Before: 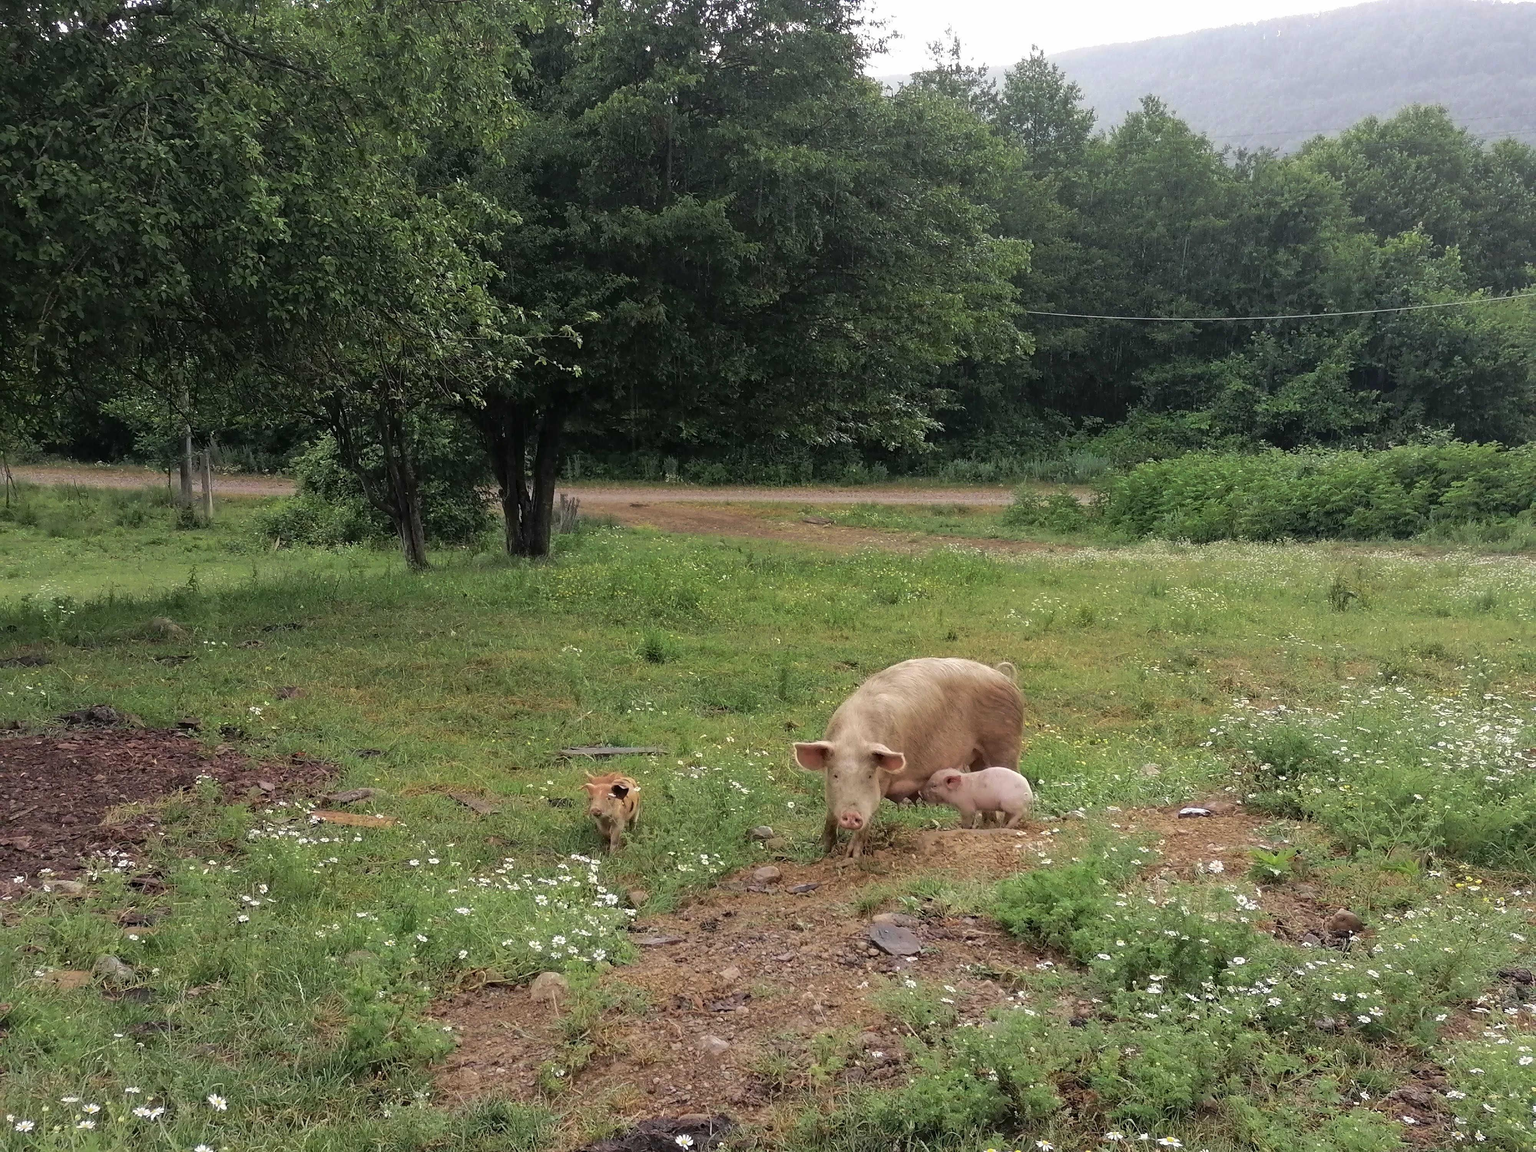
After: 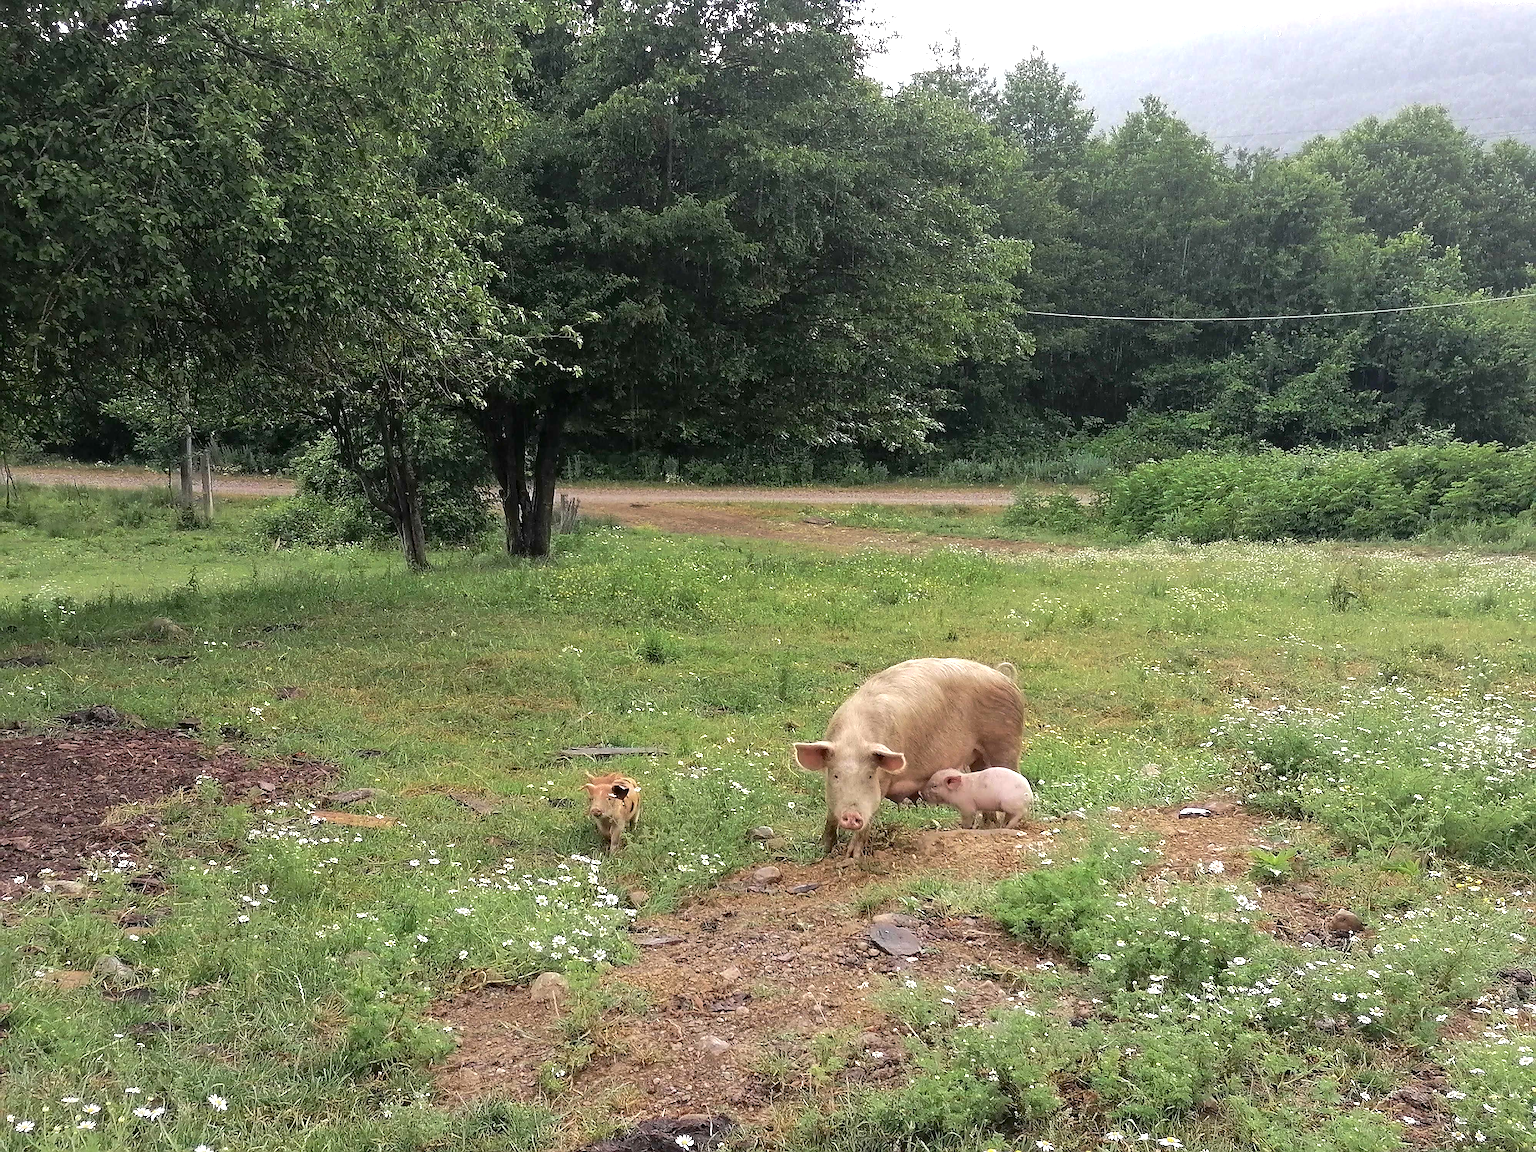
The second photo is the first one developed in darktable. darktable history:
sharpen: radius 1.4, amount 1.25, threshold 0.7
exposure: black level correction 0.001, exposure 0.5 EV, compensate exposure bias true, compensate highlight preservation false
